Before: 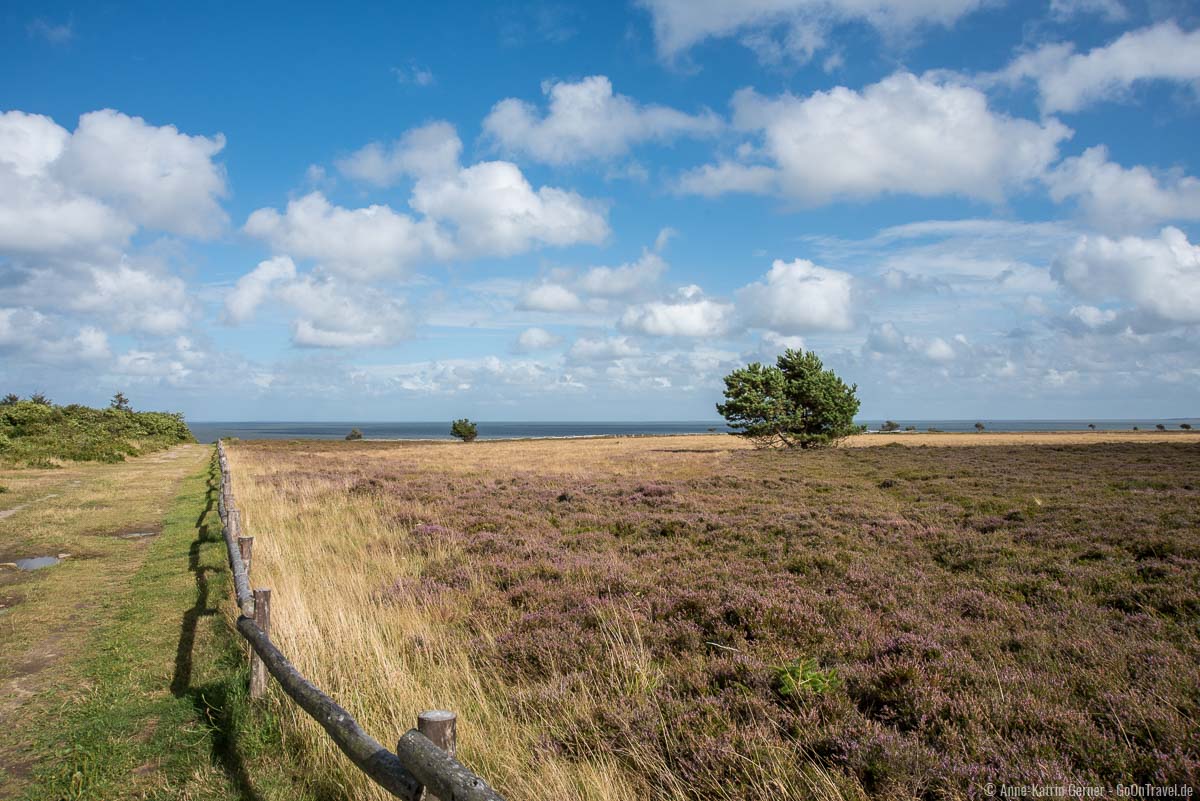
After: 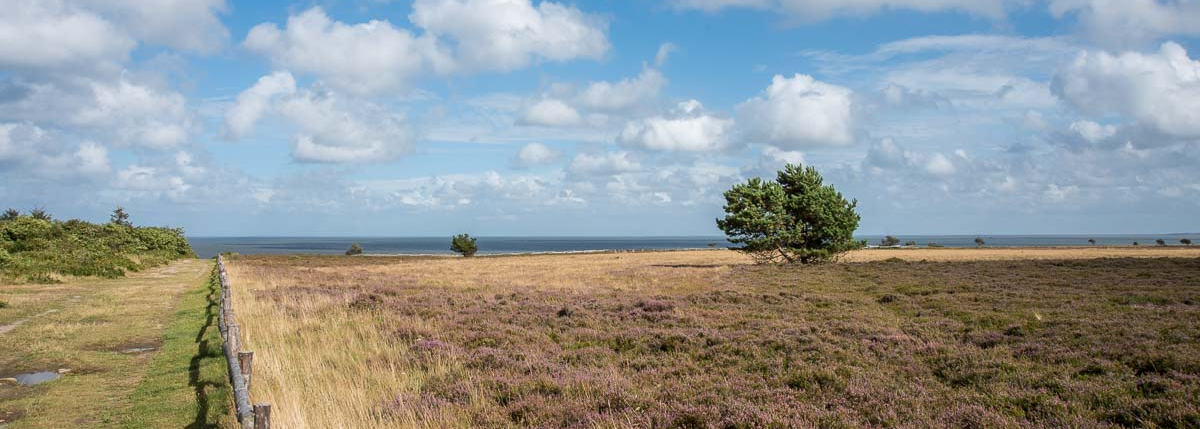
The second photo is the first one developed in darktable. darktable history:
crop and rotate: top 23.194%, bottom 23.225%
